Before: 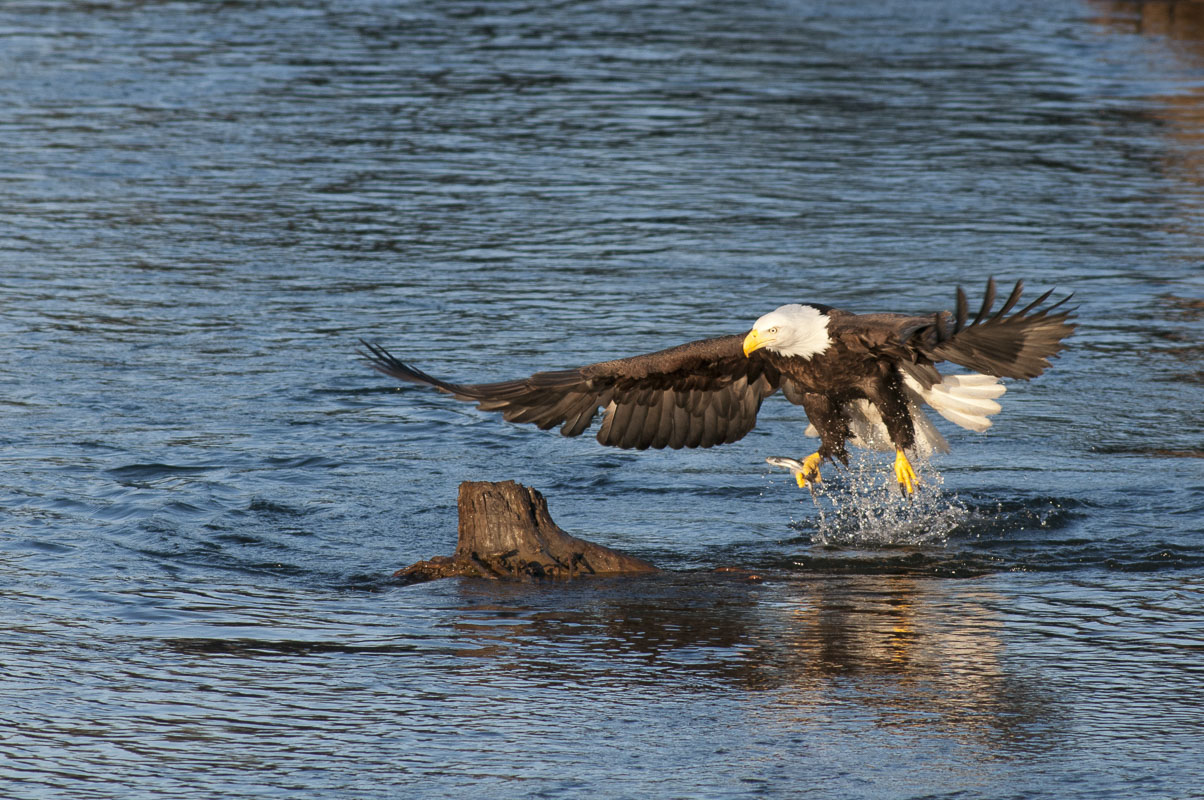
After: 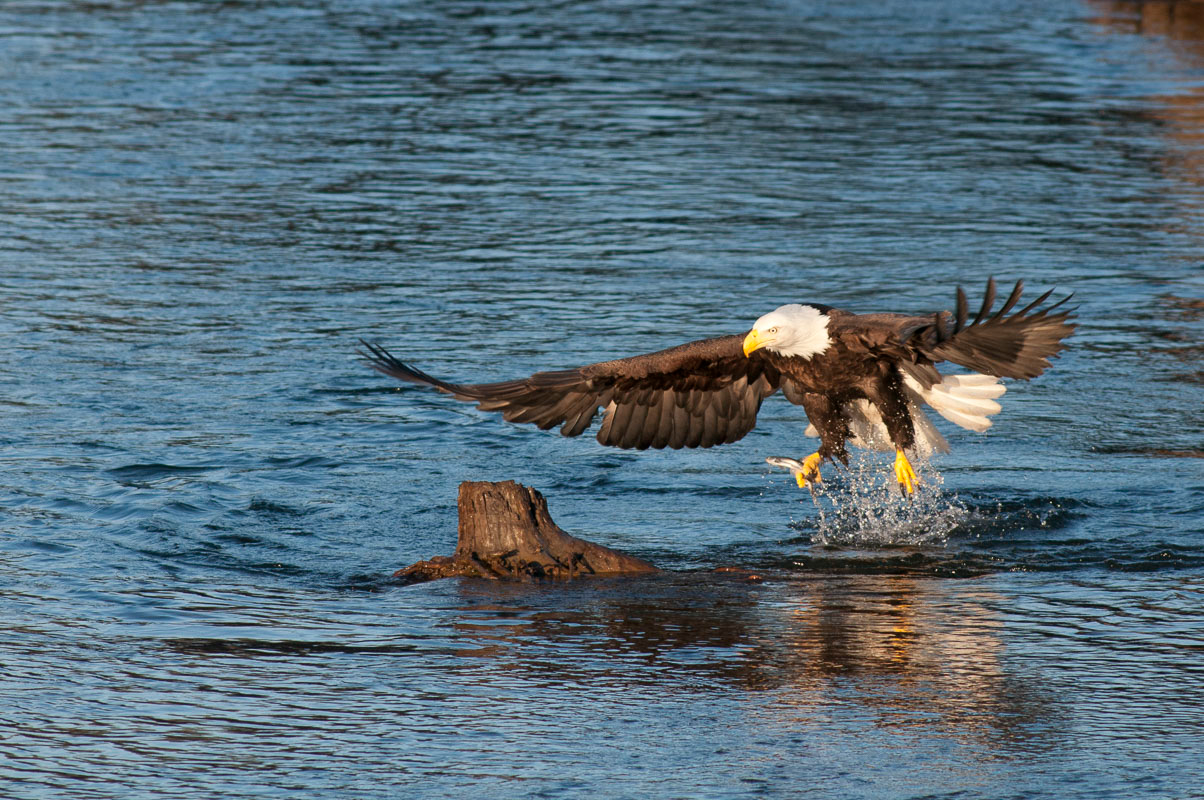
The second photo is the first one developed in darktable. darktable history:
shadows and highlights: shadows 20.99, highlights -82.93, soften with gaussian
